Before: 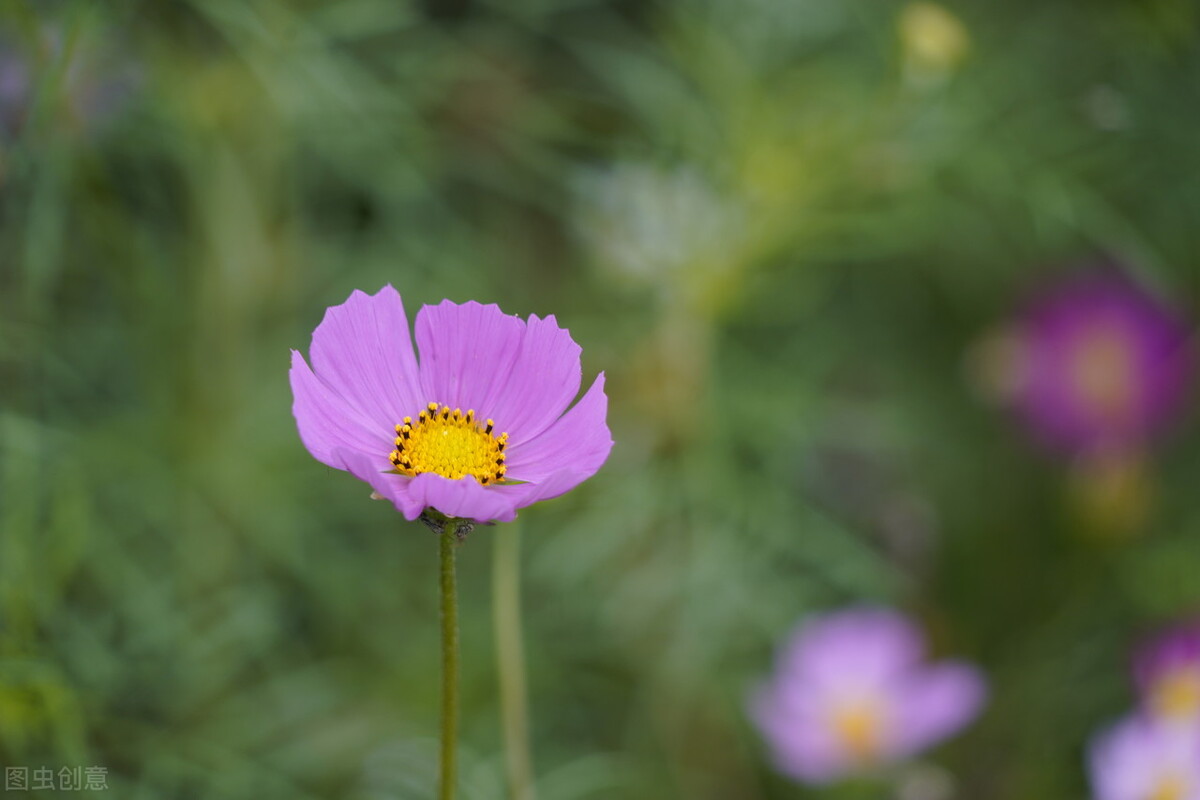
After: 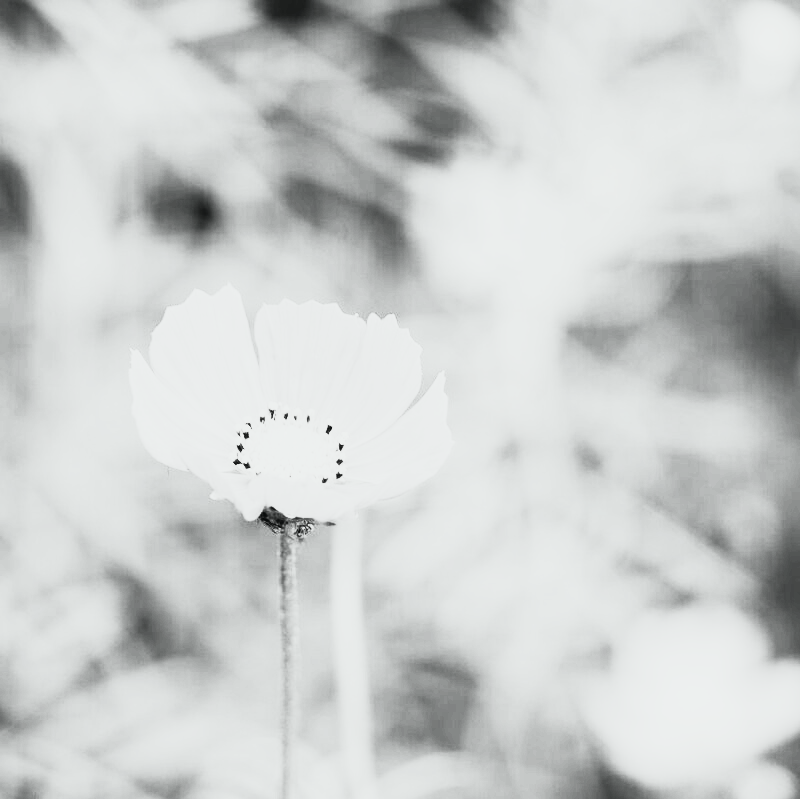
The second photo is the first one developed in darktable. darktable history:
filmic rgb: black relative exposure -5.02 EV, white relative exposure 3.95 EV, hardness 2.91, contrast 1.203
crop and rotate: left 13.41%, right 19.87%
exposure: black level correction 0, exposure 1.103 EV, compensate highlight preservation false
contrast brightness saturation: contrast 0.546, brightness 0.469, saturation -0.996
tone curve: curves: ch0 [(0, 0.022) (0.114, 0.096) (0.282, 0.299) (0.456, 0.51) (0.613, 0.693) (0.786, 0.843) (0.999, 0.949)]; ch1 [(0, 0) (0.384, 0.365) (0.463, 0.447) (0.486, 0.474) (0.503, 0.5) (0.535, 0.522) (0.555, 0.546) (0.593, 0.599) (0.755, 0.793) (1, 1)]; ch2 [(0, 0) (0.369, 0.375) (0.449, 0.434) (0.501, 0.5) (0.528, 0.517) (0.561, 0.57) (0.612, 0.631) (0.668, 0.659) (1, 1)], color space Lab, independent channels, preserve colors none
